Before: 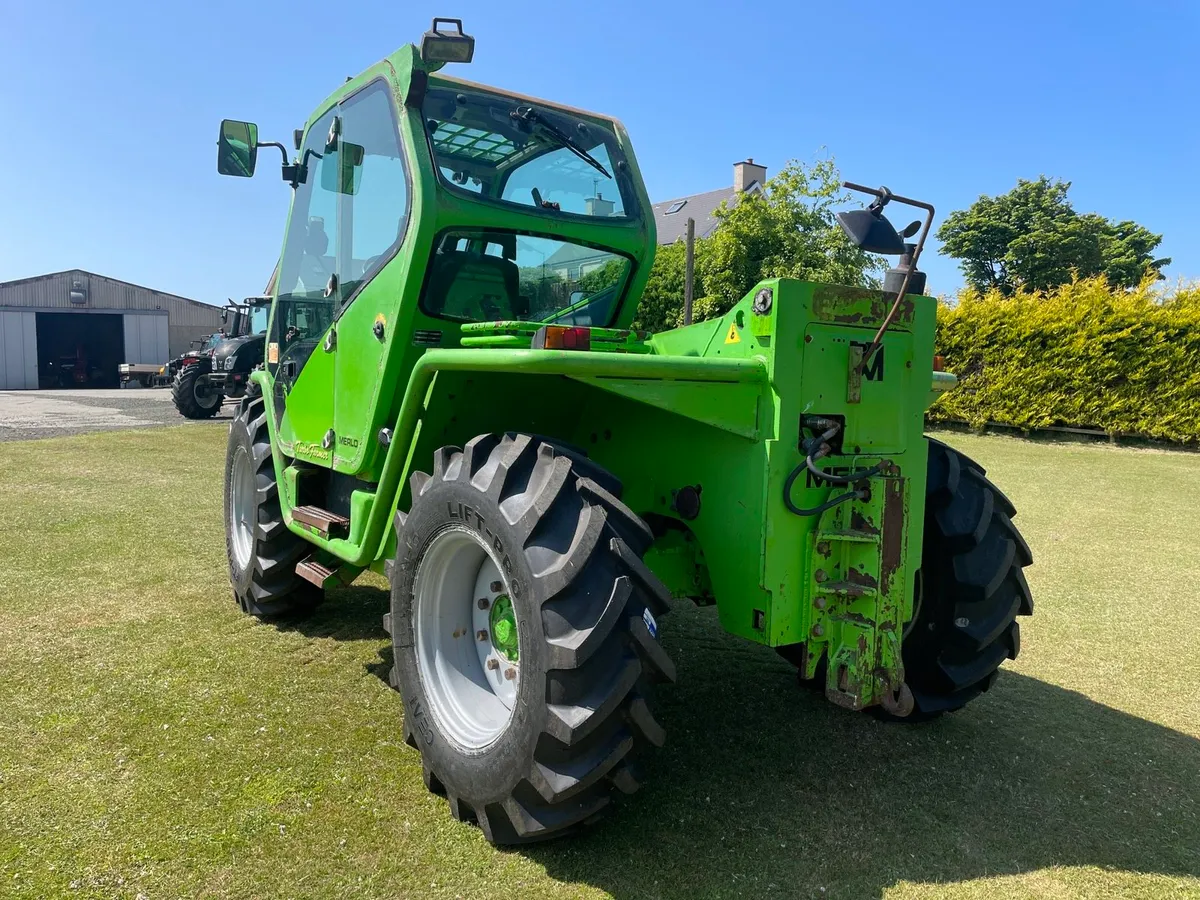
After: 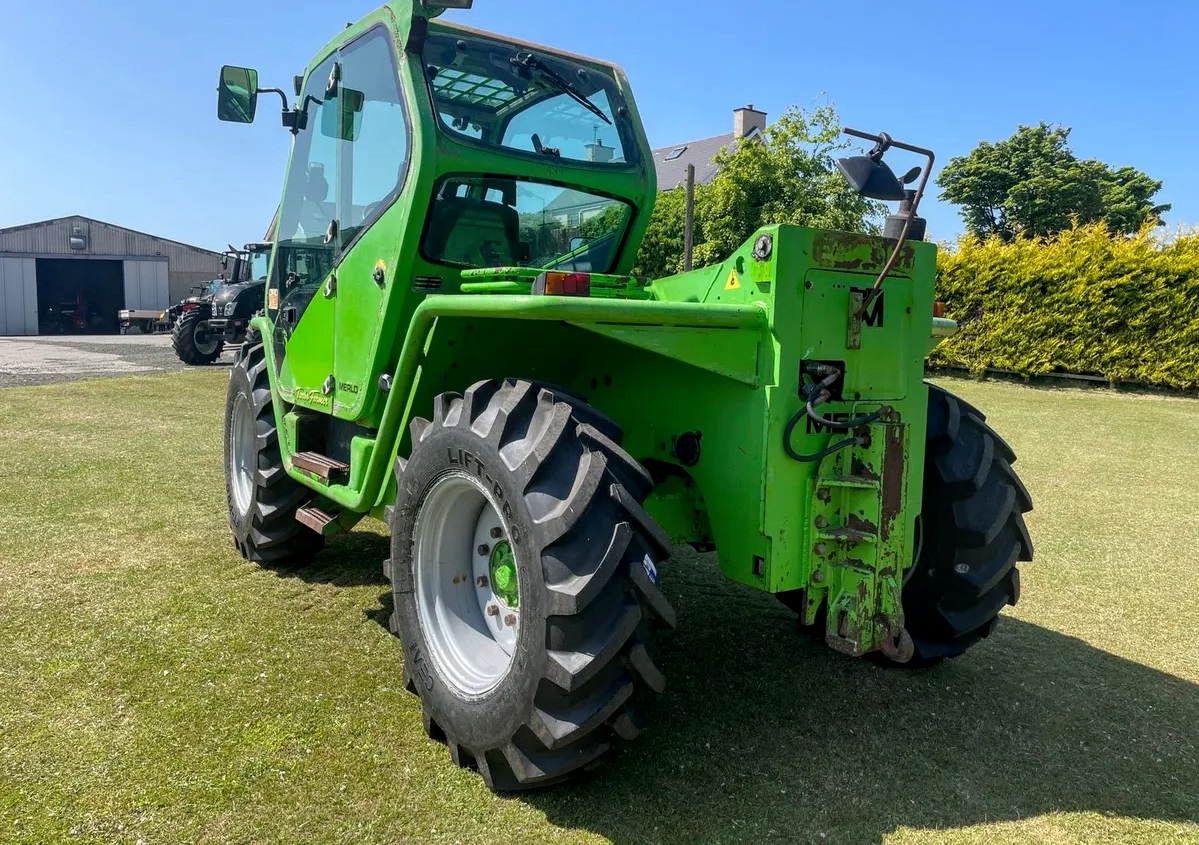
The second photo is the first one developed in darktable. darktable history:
local contrast: on, module defaults
crop and rotate: top 6.11%
